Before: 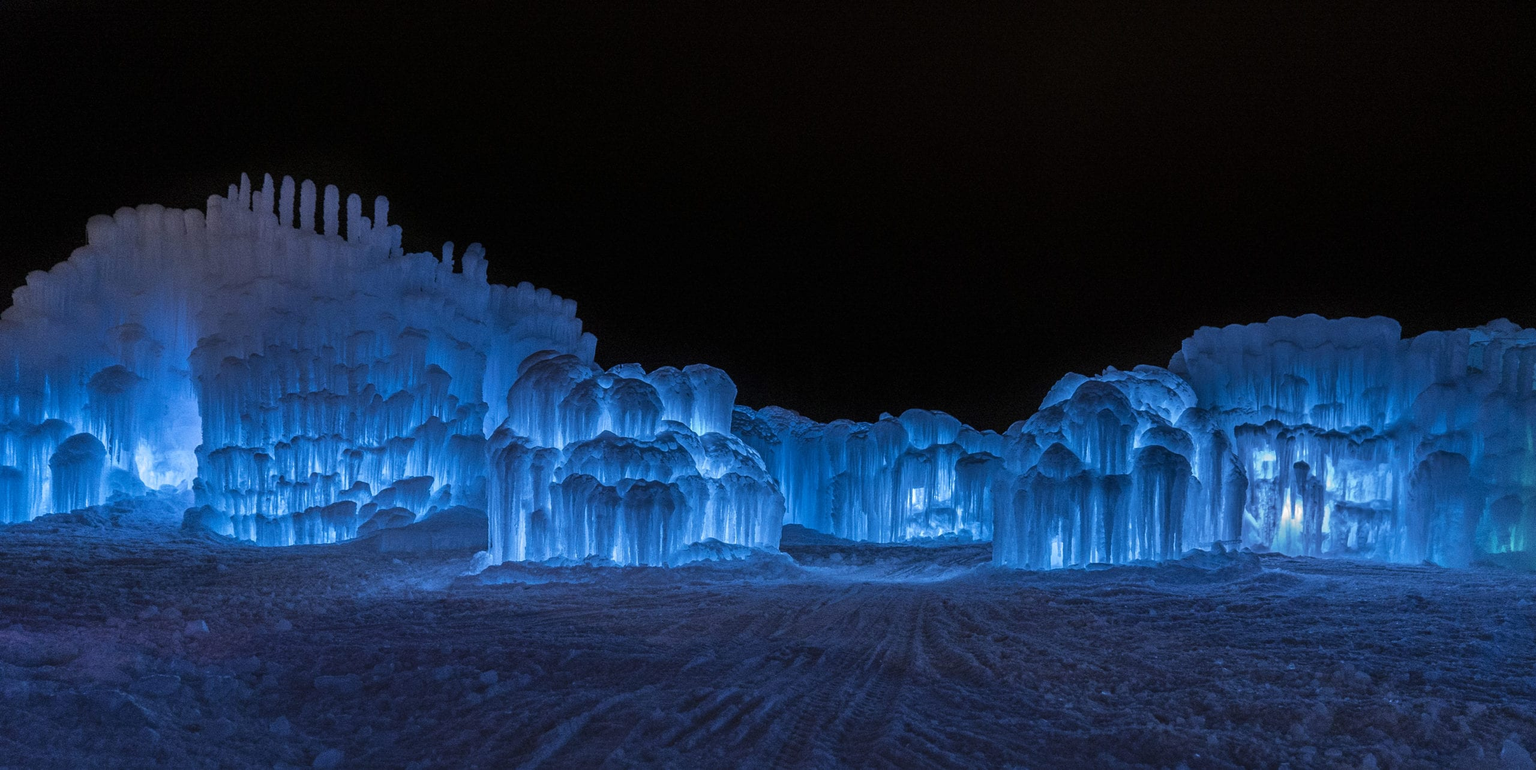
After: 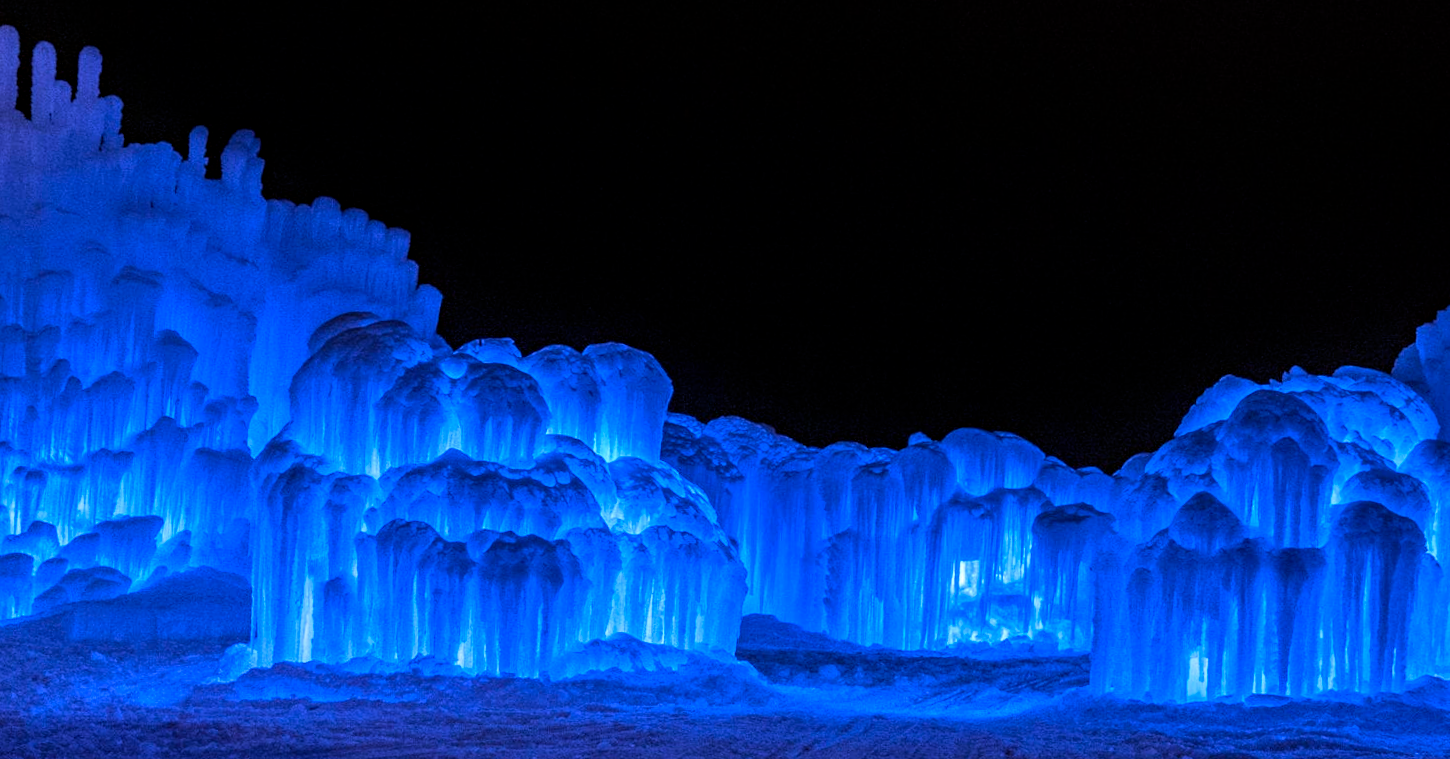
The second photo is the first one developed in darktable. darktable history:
white balance: red 0.98, blue 1.61
rotate and perspective: rotation 1.72°, automatic cropping off
haze removal: on, module defaults
crop and rotate: left 22.13%, top 22.054%, right 22.026%, bottom 22.102%
color zones: curves: ch1 [(0.077, 0.436) (0.25, 0.5) (0.75, 0.5)]
